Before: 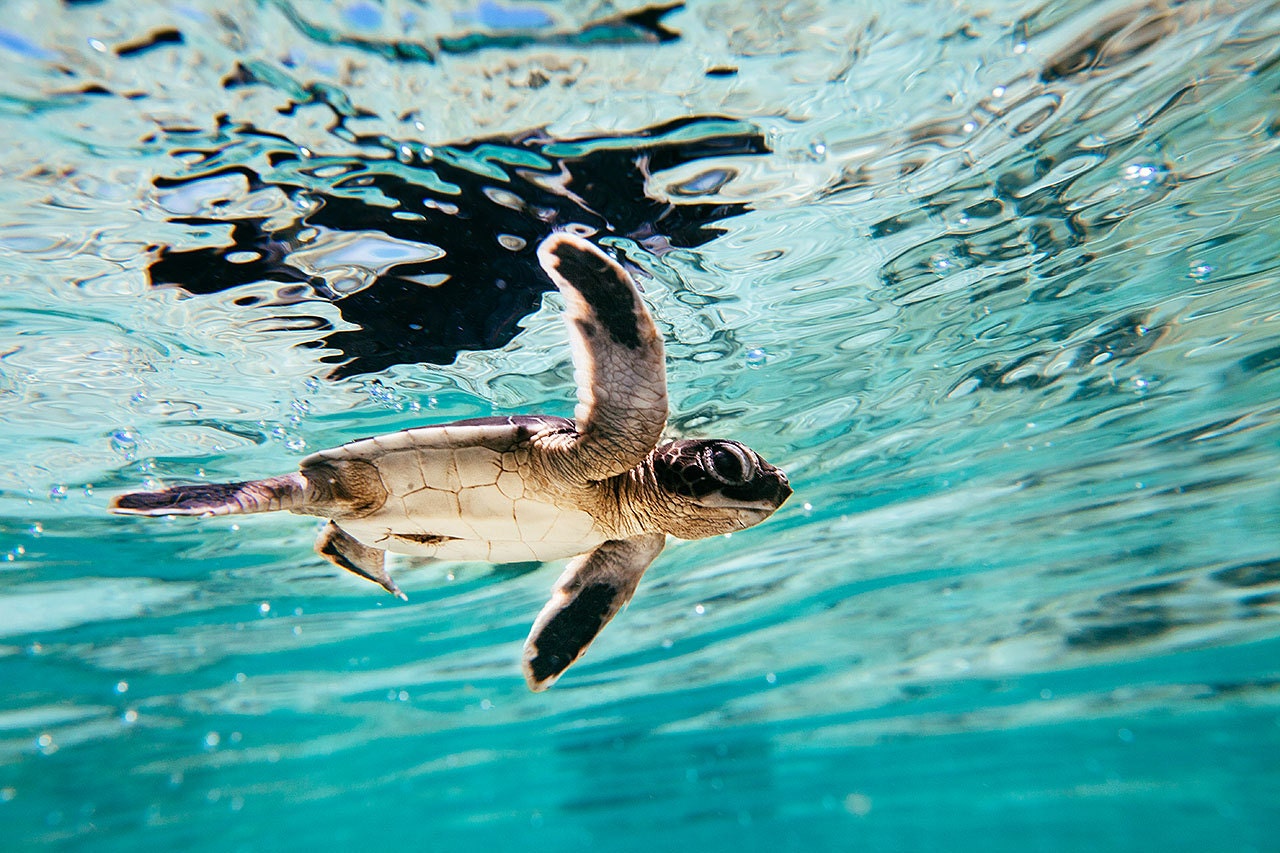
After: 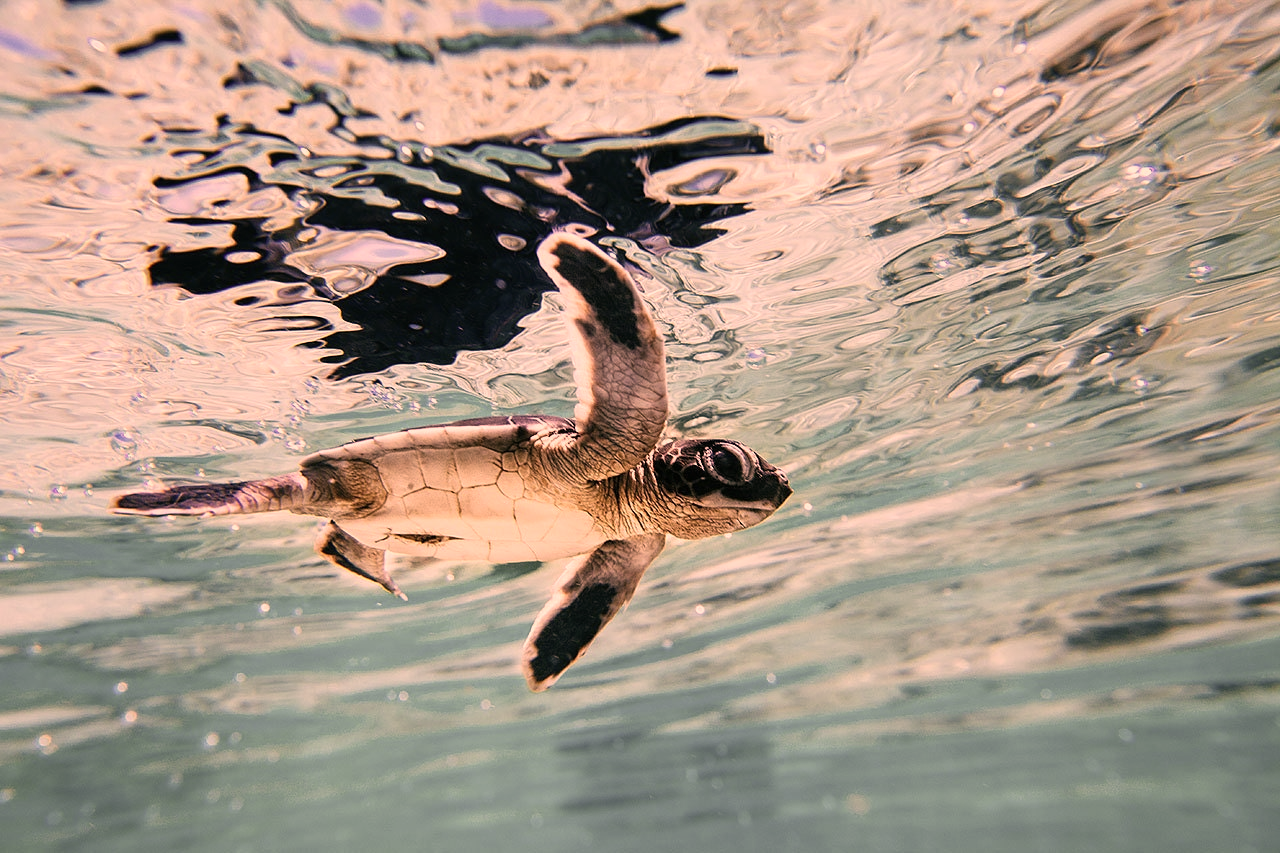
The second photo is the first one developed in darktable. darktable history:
color correction: highlights a* 40, highlights b* 40, saturation 0.69
white balance: red 0.984, blue 1.059
